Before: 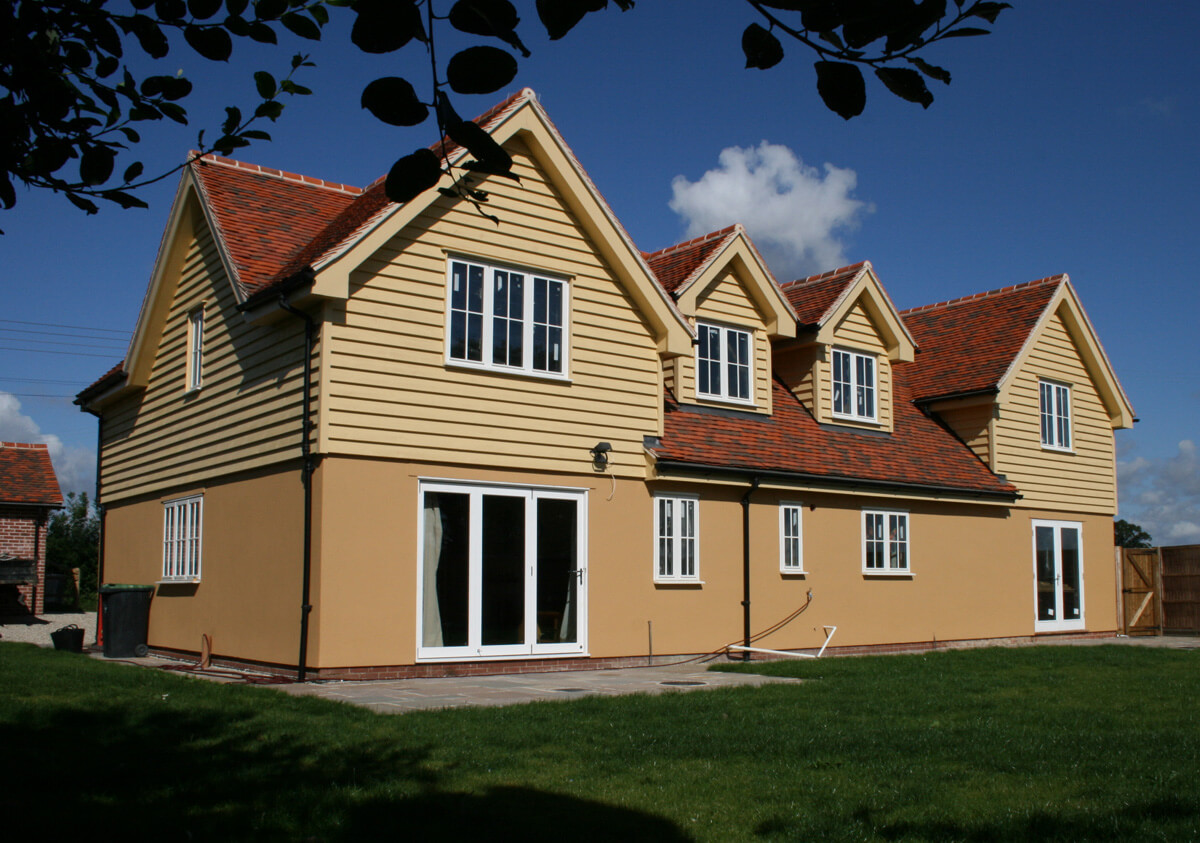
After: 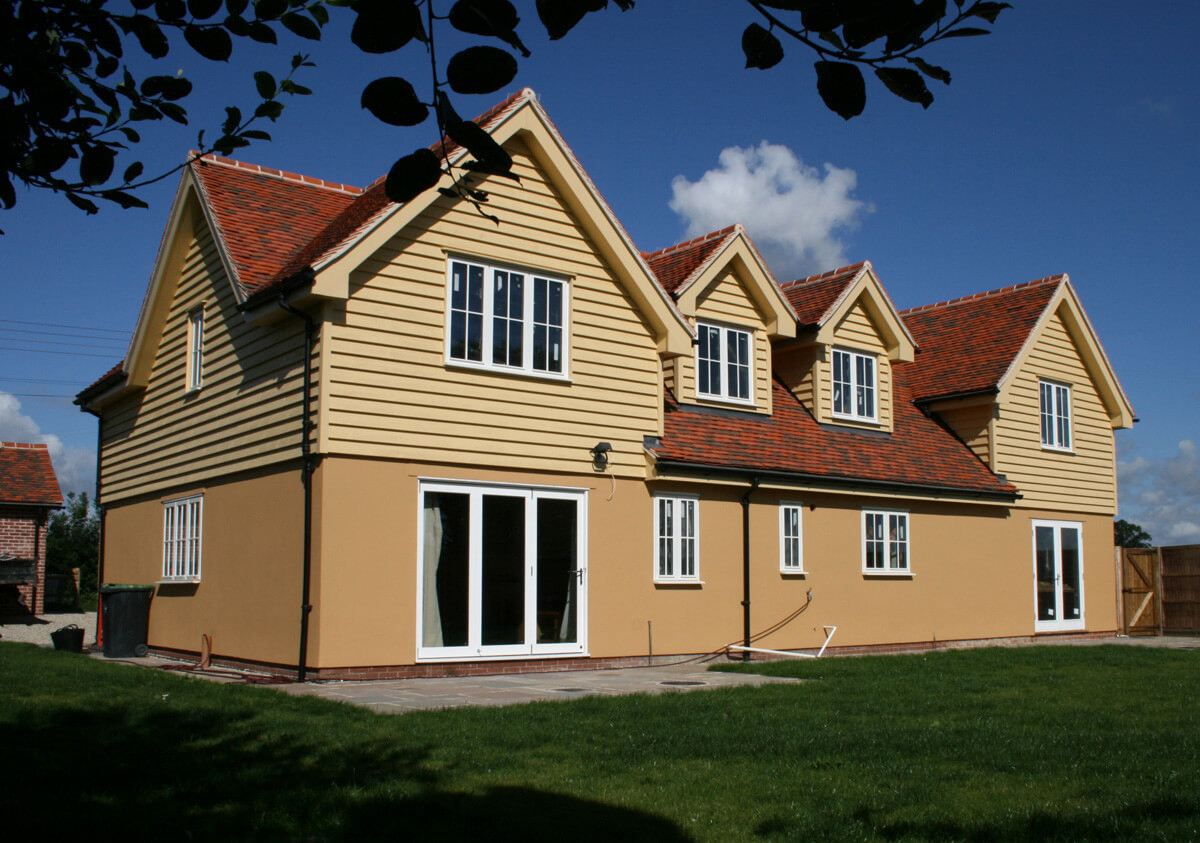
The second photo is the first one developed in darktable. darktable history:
exposure: exposure 0.128 EV, compensate highlight preservation false
